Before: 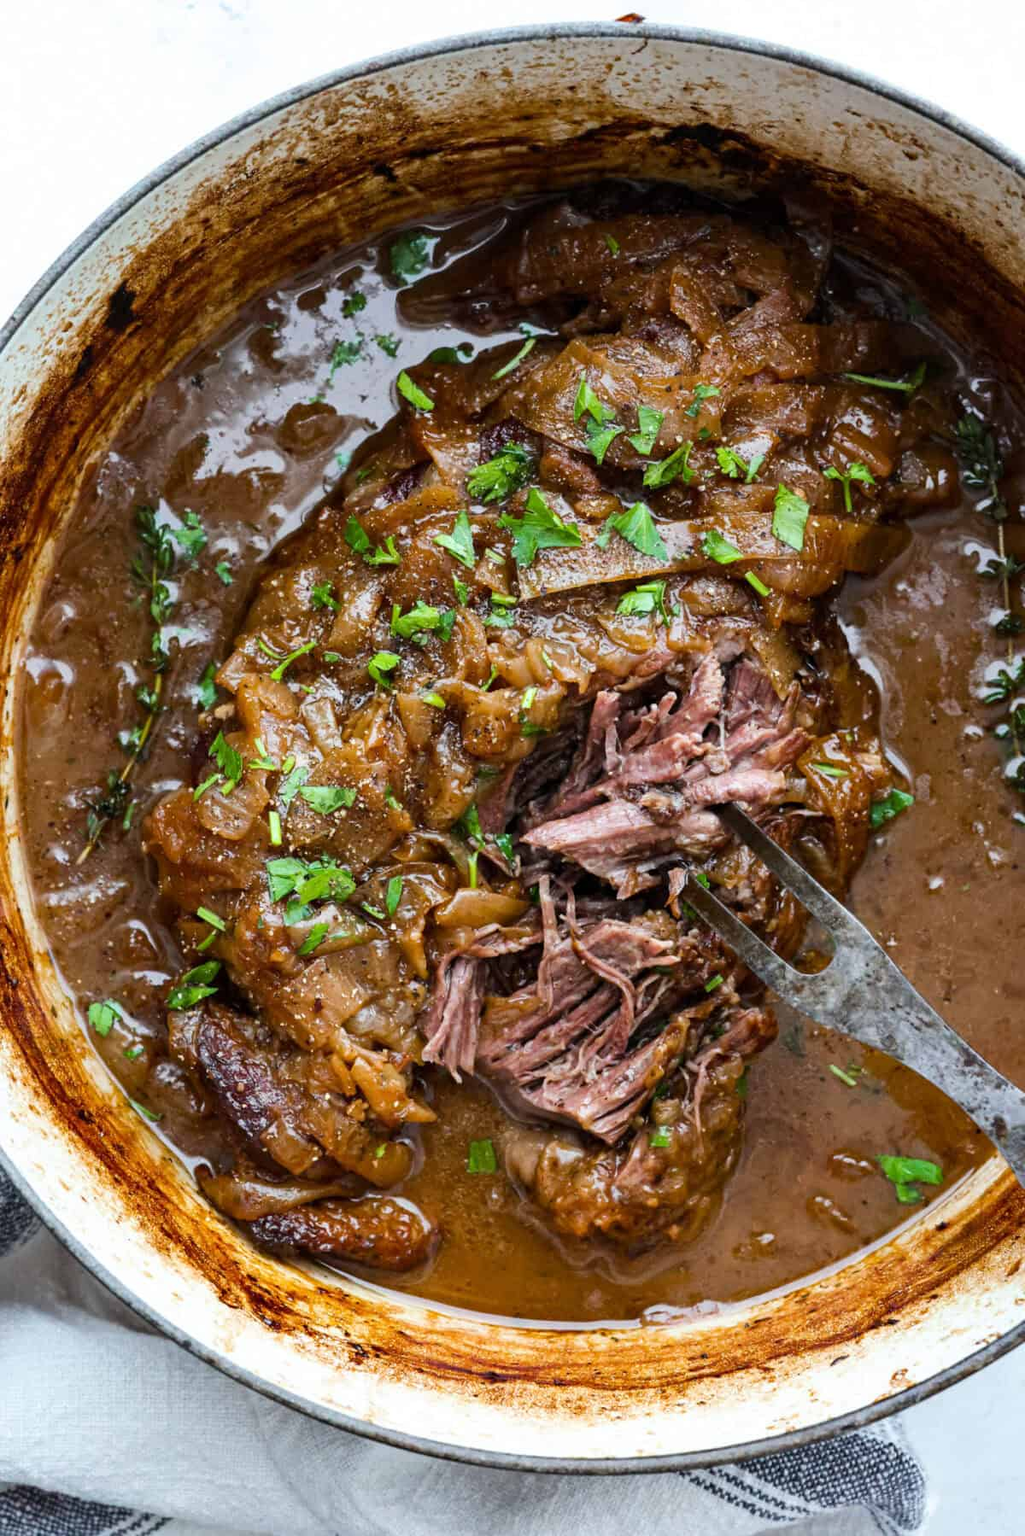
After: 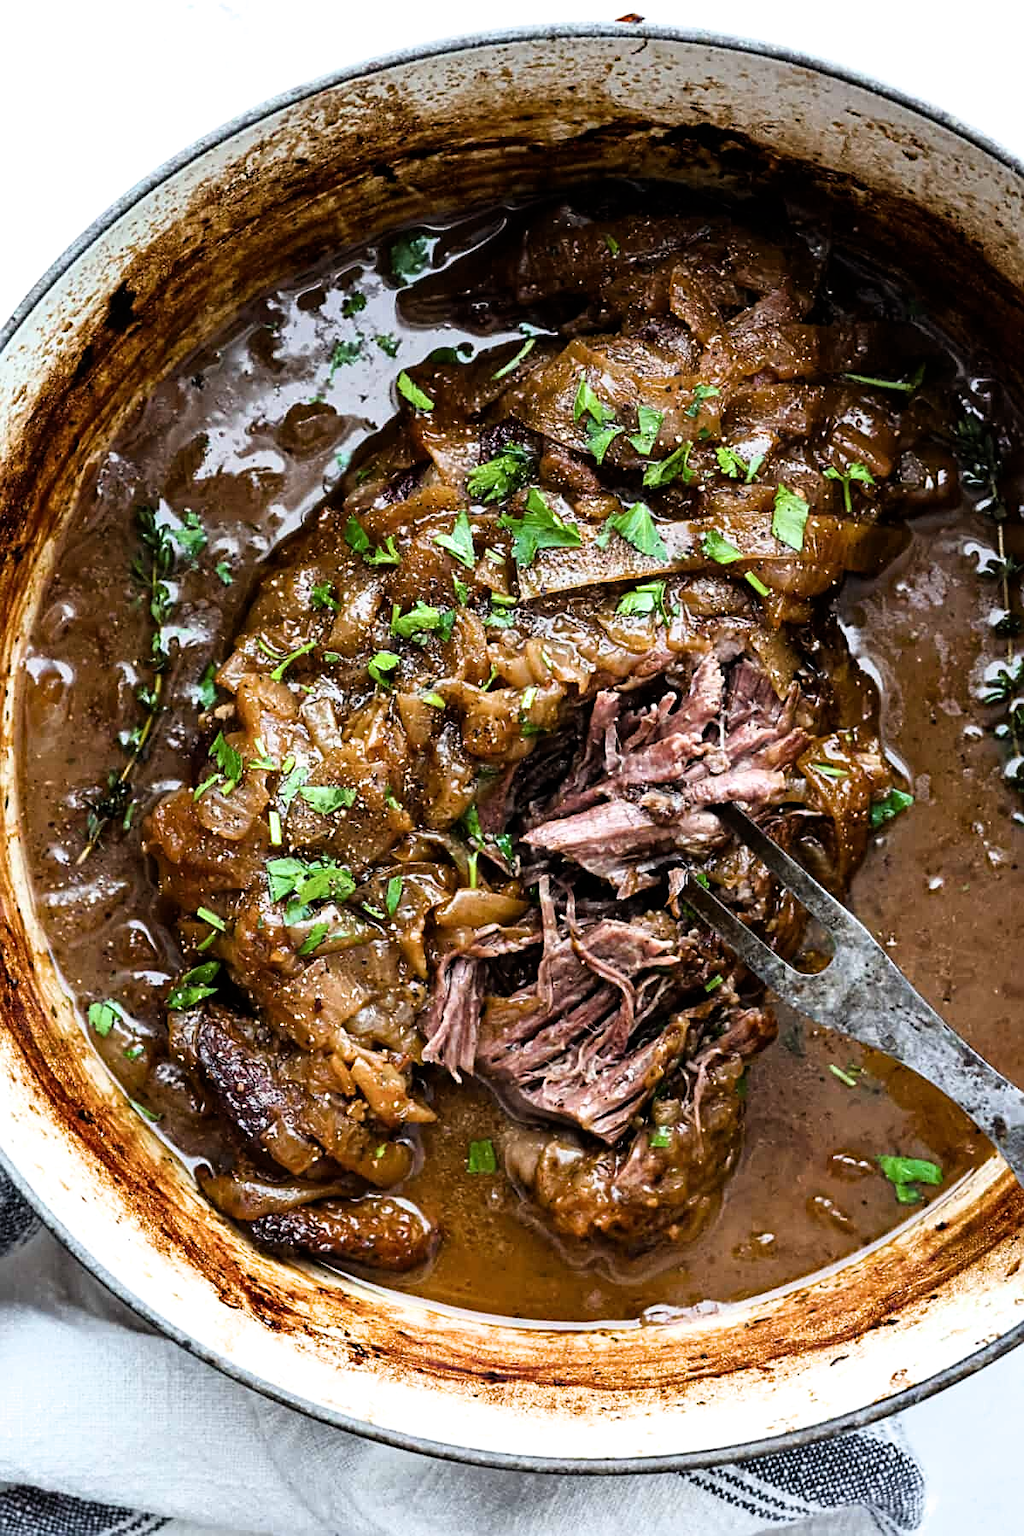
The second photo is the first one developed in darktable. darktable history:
filmic rgb: white relative exposure 2.34 EV, hardness 6.59
sharpen: on, module defaults
